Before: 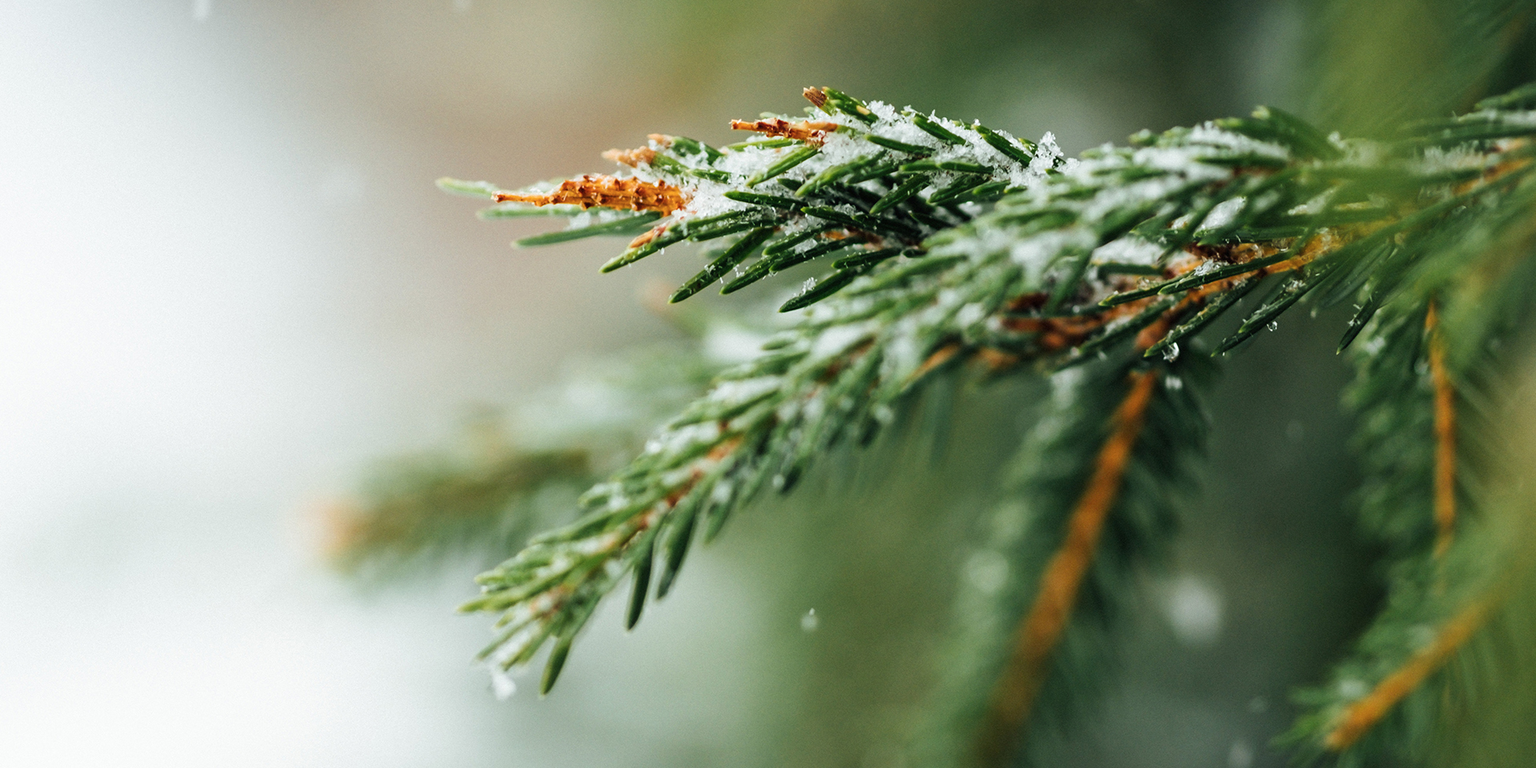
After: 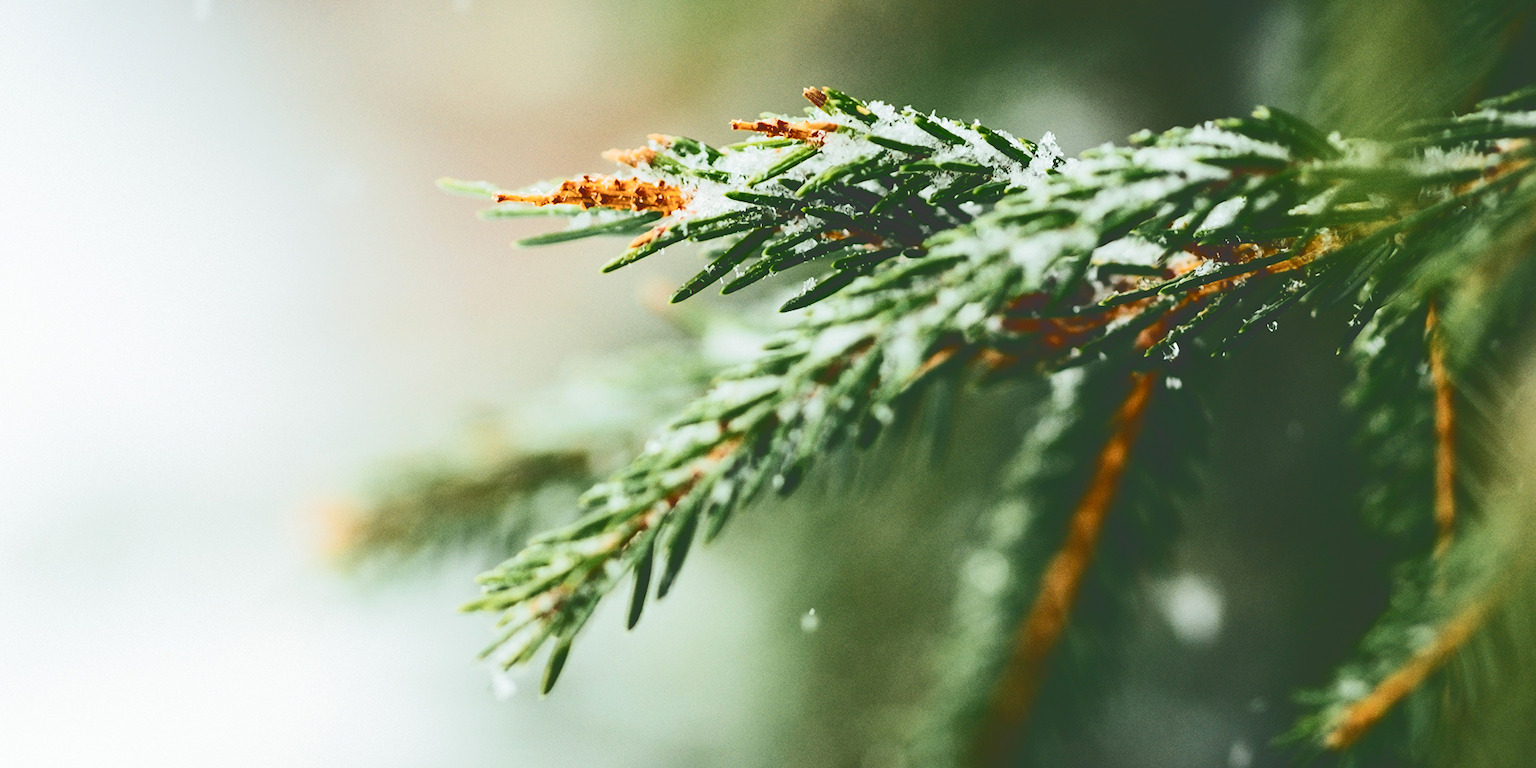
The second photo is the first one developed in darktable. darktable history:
tone curve: curves: ch0 [(0, 0) (0.003, 0.231) (0.011, 0.231) (0.025, 0.231) (0.044, 0.231) (0.069, 0.231) (0.1, 0.234) (0.136, 0.239) (0.177, 0.243) (0.224, 0.247) (0.277, 0.265) (0.335, 0.311) (0.399, 0.389) (0.468, 0.507) (0.543, 0.634) (0.623, 0.74) (0.709, 0.83) (0.801, 0.889) (0.898, 0.93) (1, 1)], color space Lab, independent channels, preserve colors none
